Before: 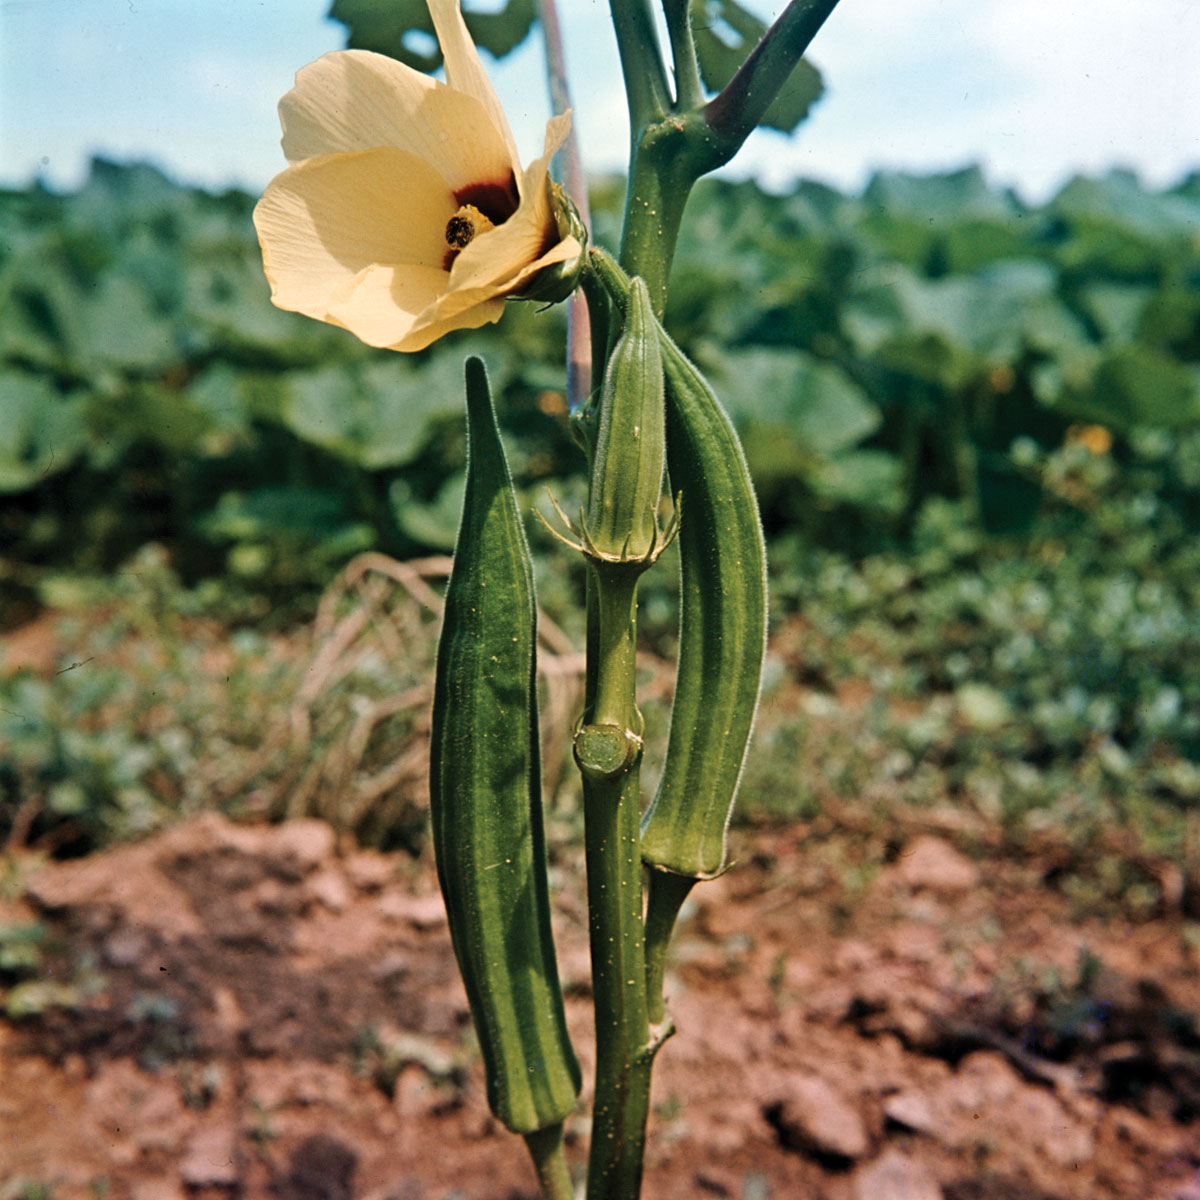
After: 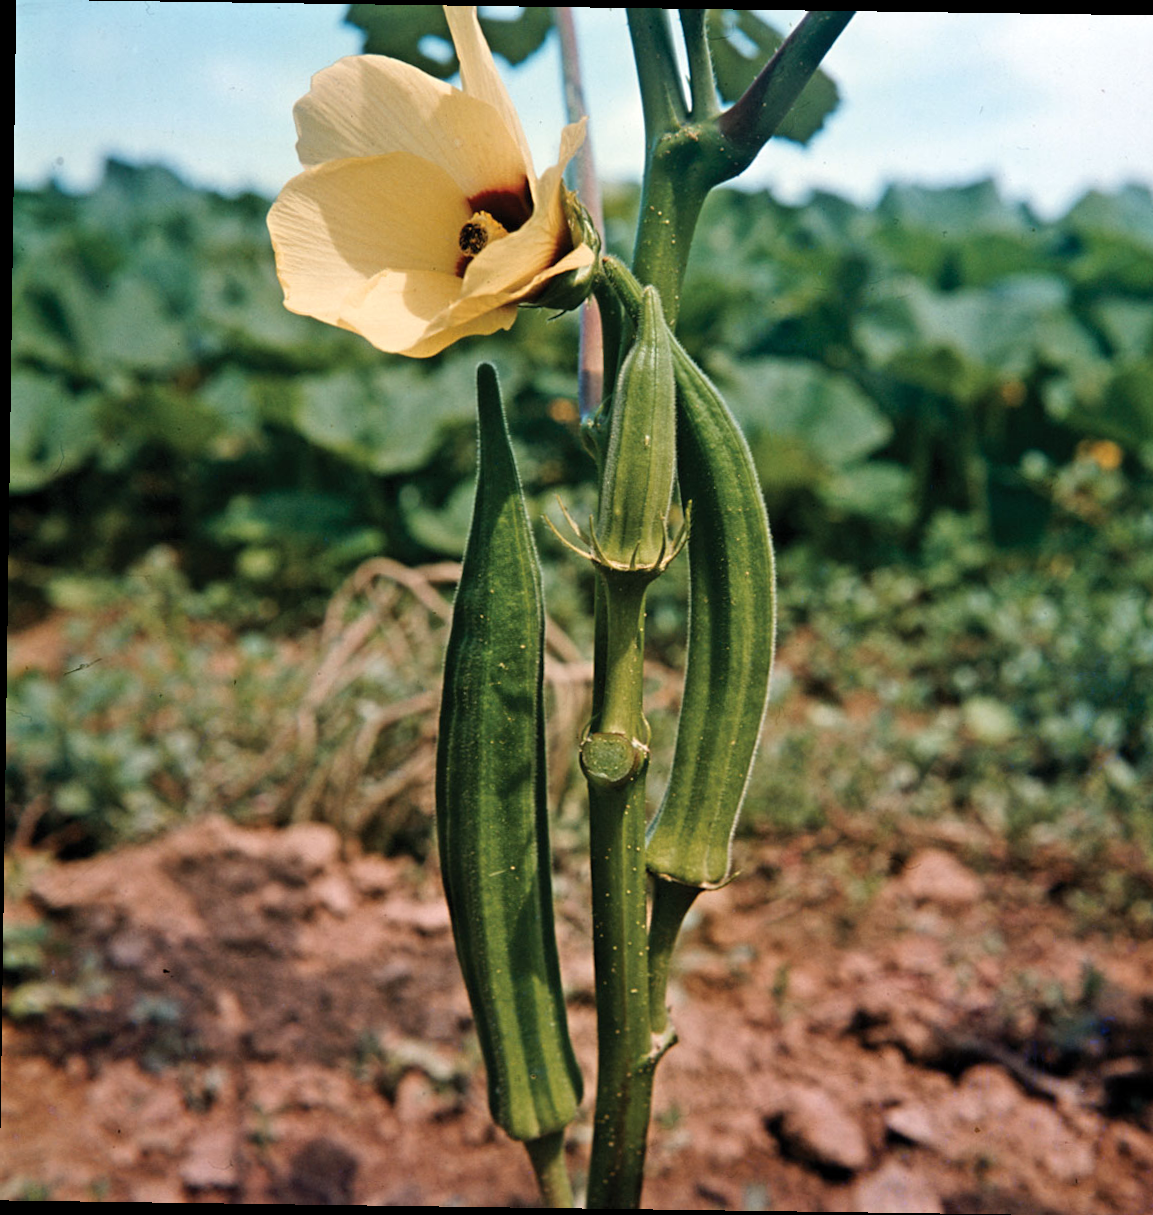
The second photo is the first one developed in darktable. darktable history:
rotate and perspective: rotation 0.8°, automatic cropping off
crop and rotate: right 5.167%
